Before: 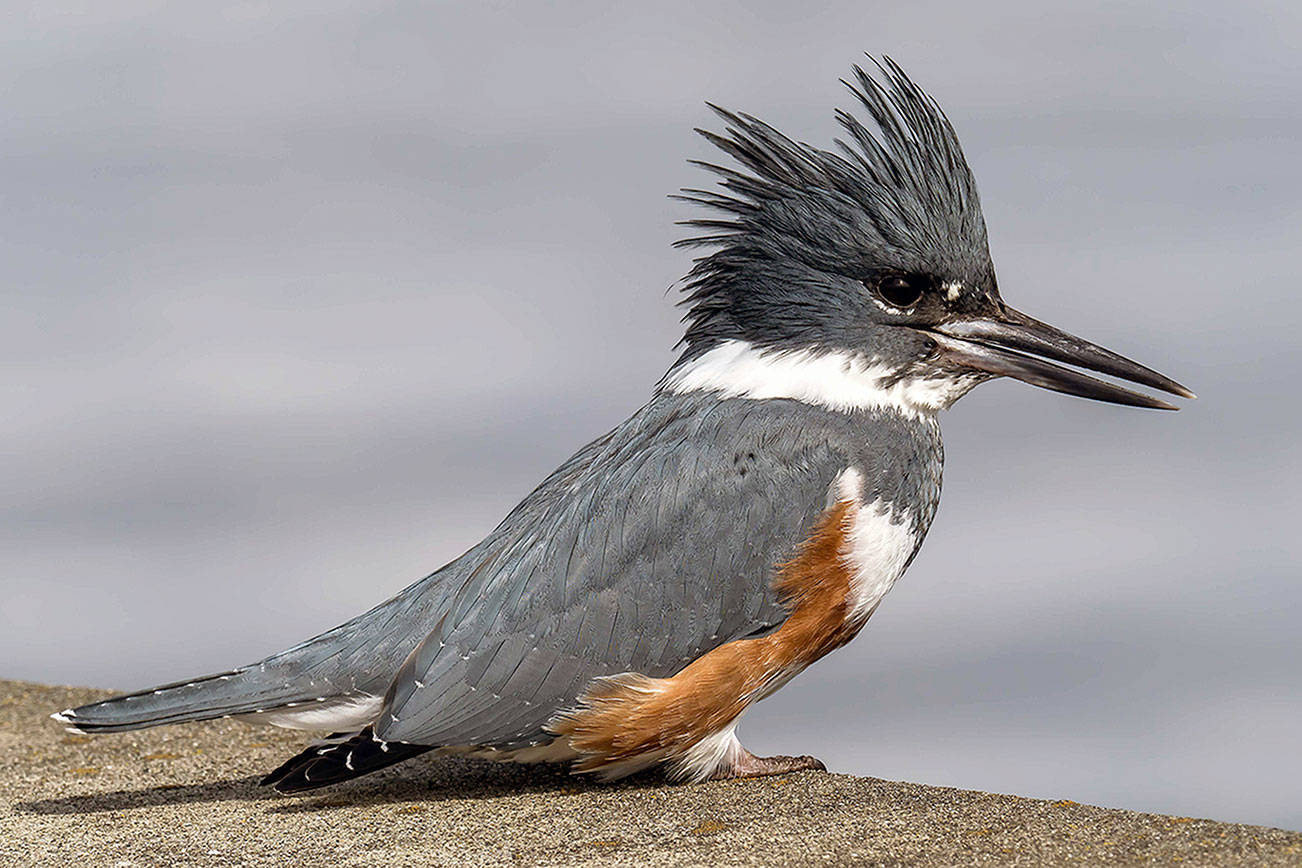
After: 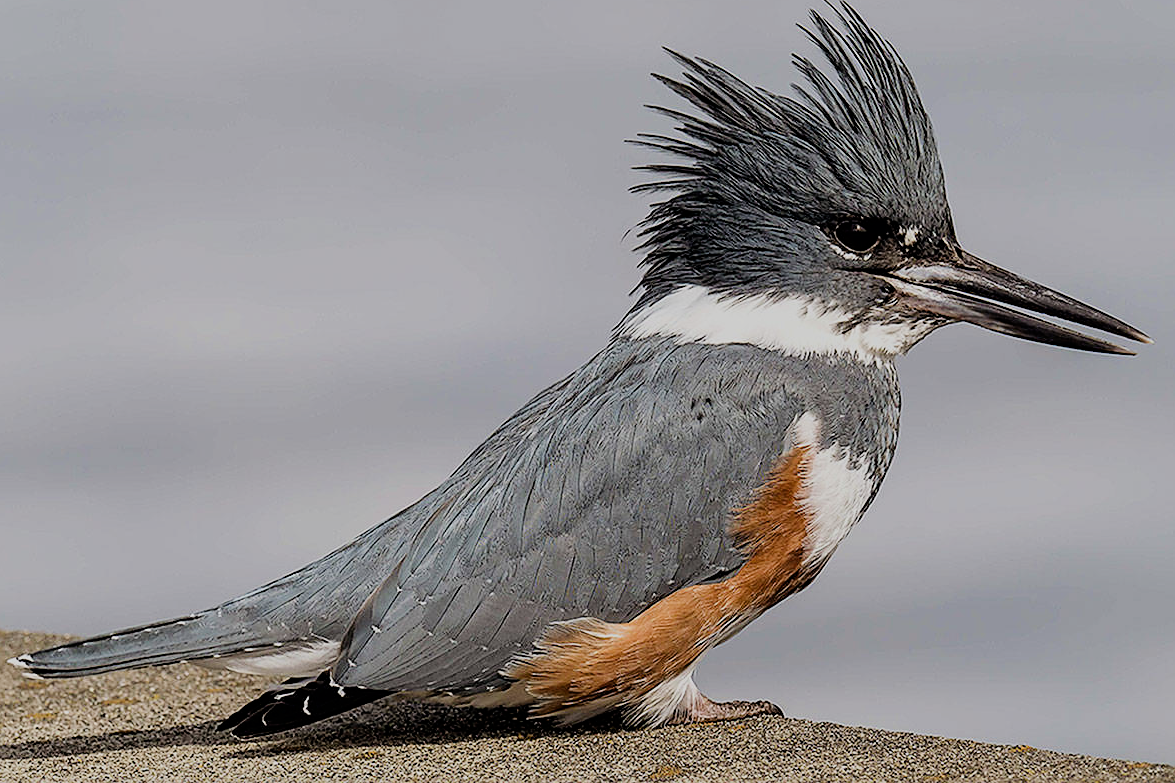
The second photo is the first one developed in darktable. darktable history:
filmic rgb: black relative exposure -6.98 EV, white relative exposure 5.63 EV, hardness 2.86
sharpen: on, module defaults
crop: left 3.305%, top 6.436%, right 6.389%, bottom 3.258%
